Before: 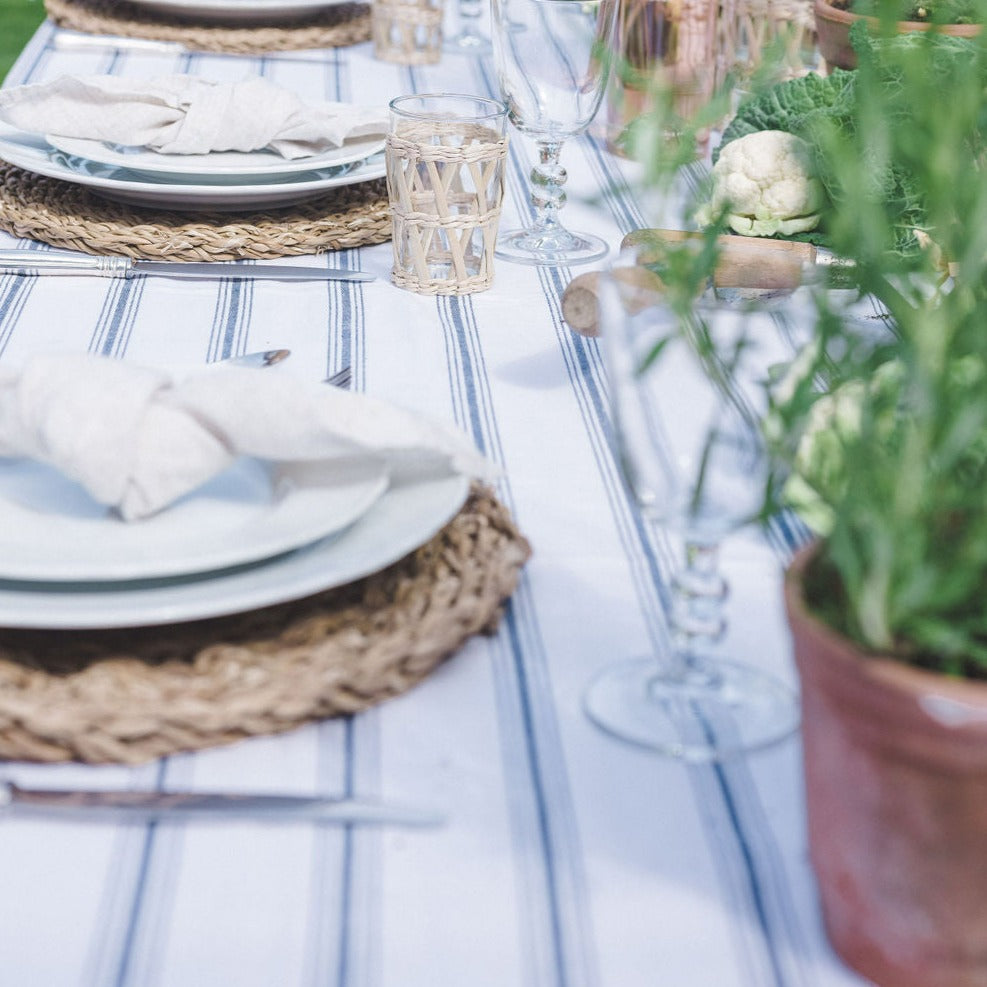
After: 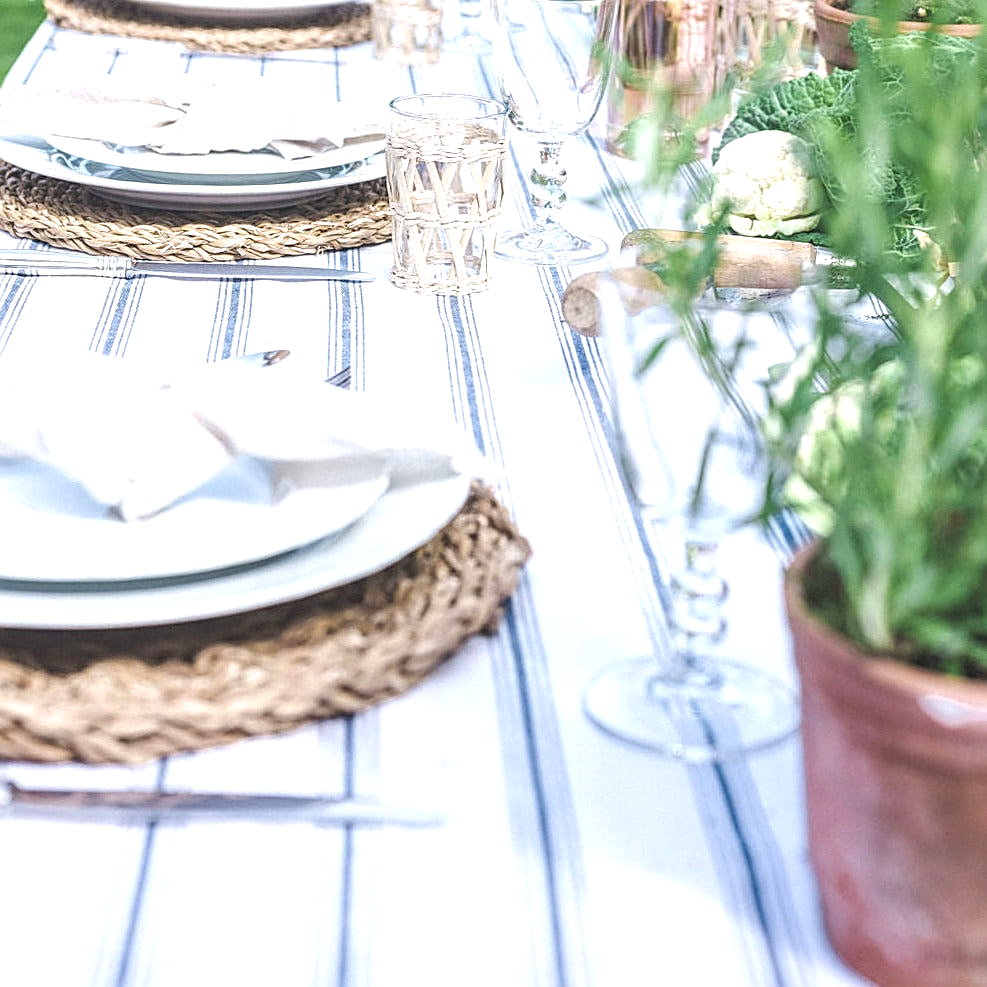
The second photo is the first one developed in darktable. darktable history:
sharpen: amount 0.75
local contrast: on, module defaults
exposure: black level correction 0, exposure 0.7 EV, compensate exposure bias true, compensate highlight preservation false
